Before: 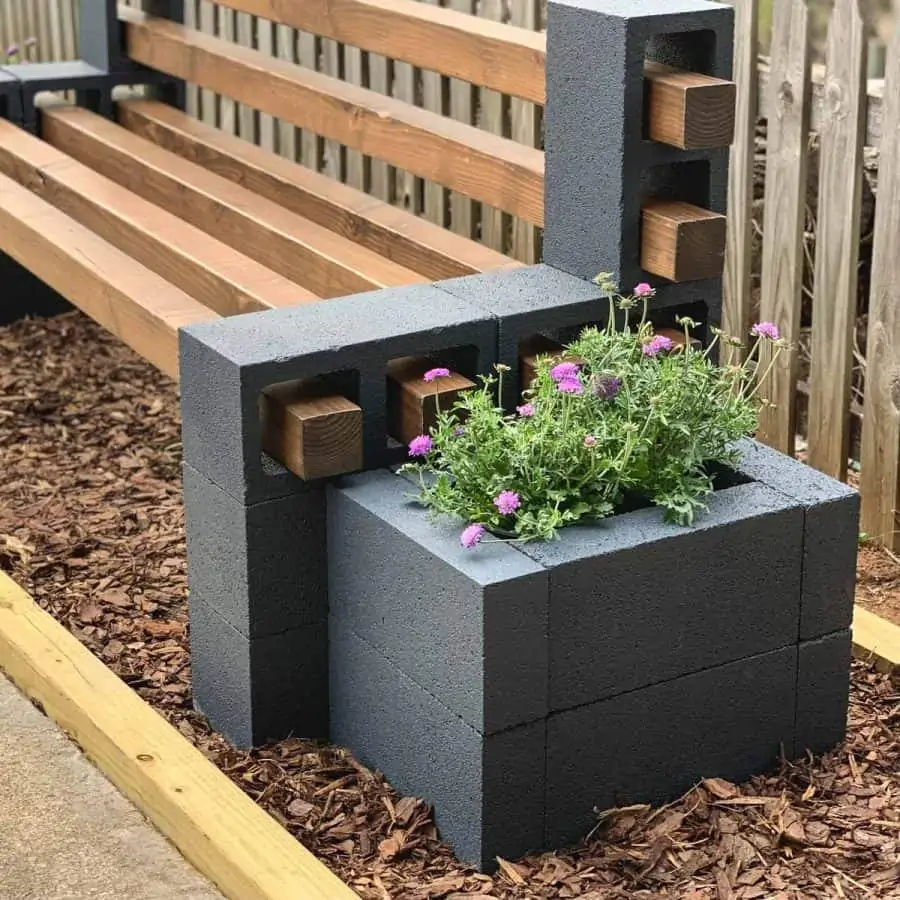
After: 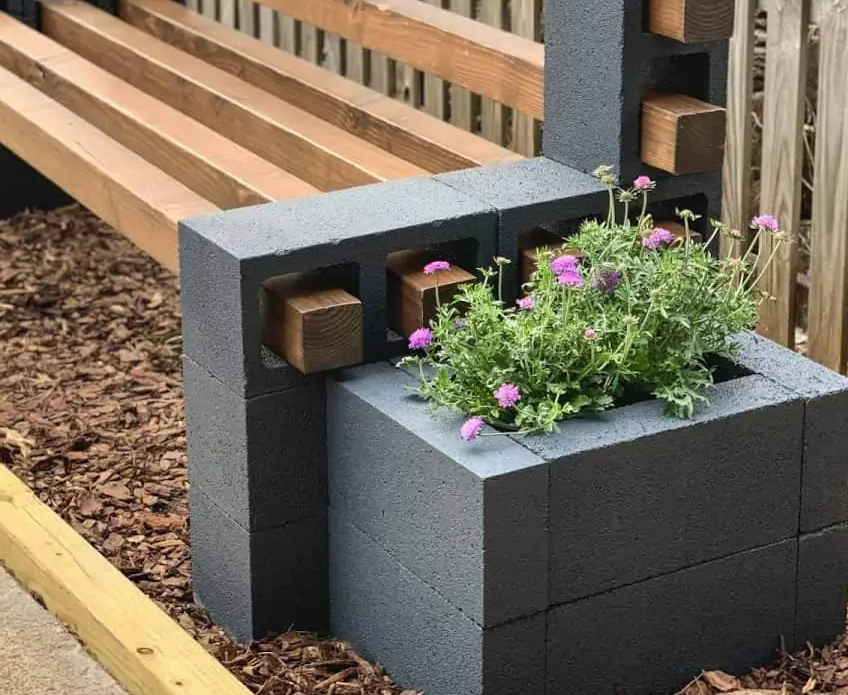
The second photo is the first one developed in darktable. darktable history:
crop and rotate: angle 0.054°, top 11.913%, right 5.607%, bottom 10.764%
shadows and highlights: shadows 29.56, highlights -30.38, low approximation 0.01, soften with gaussian
